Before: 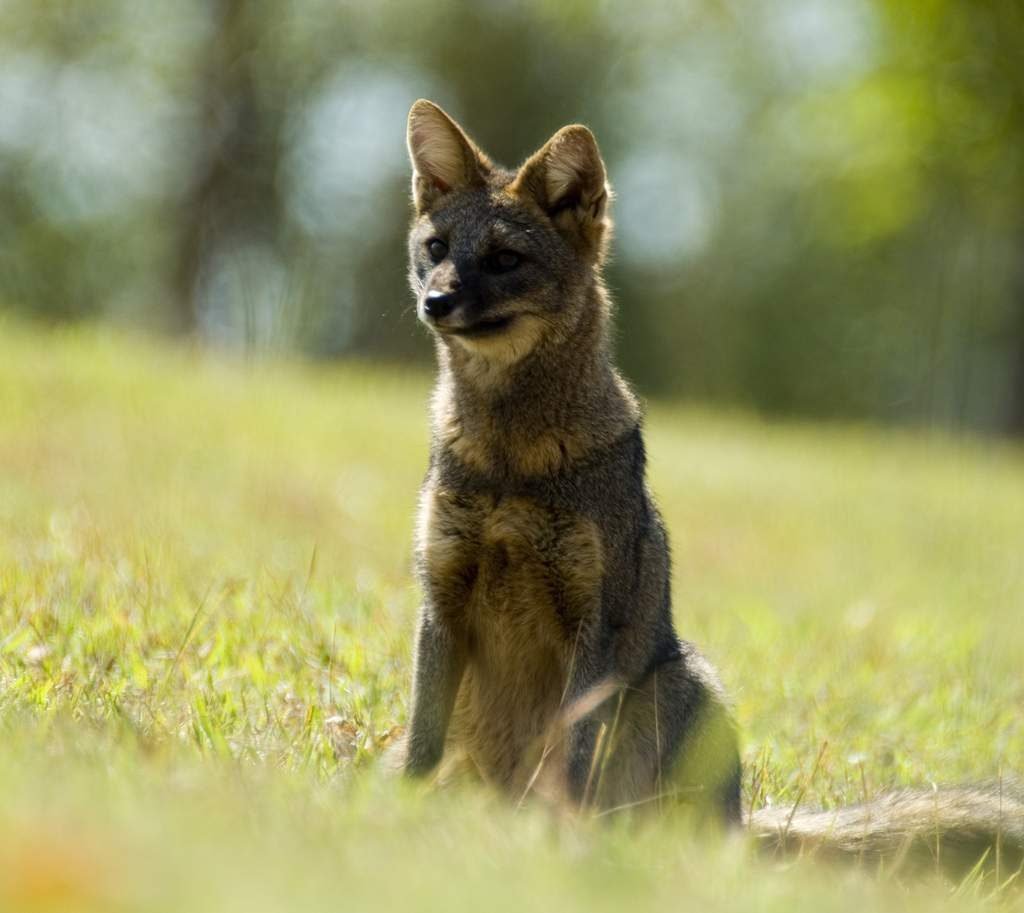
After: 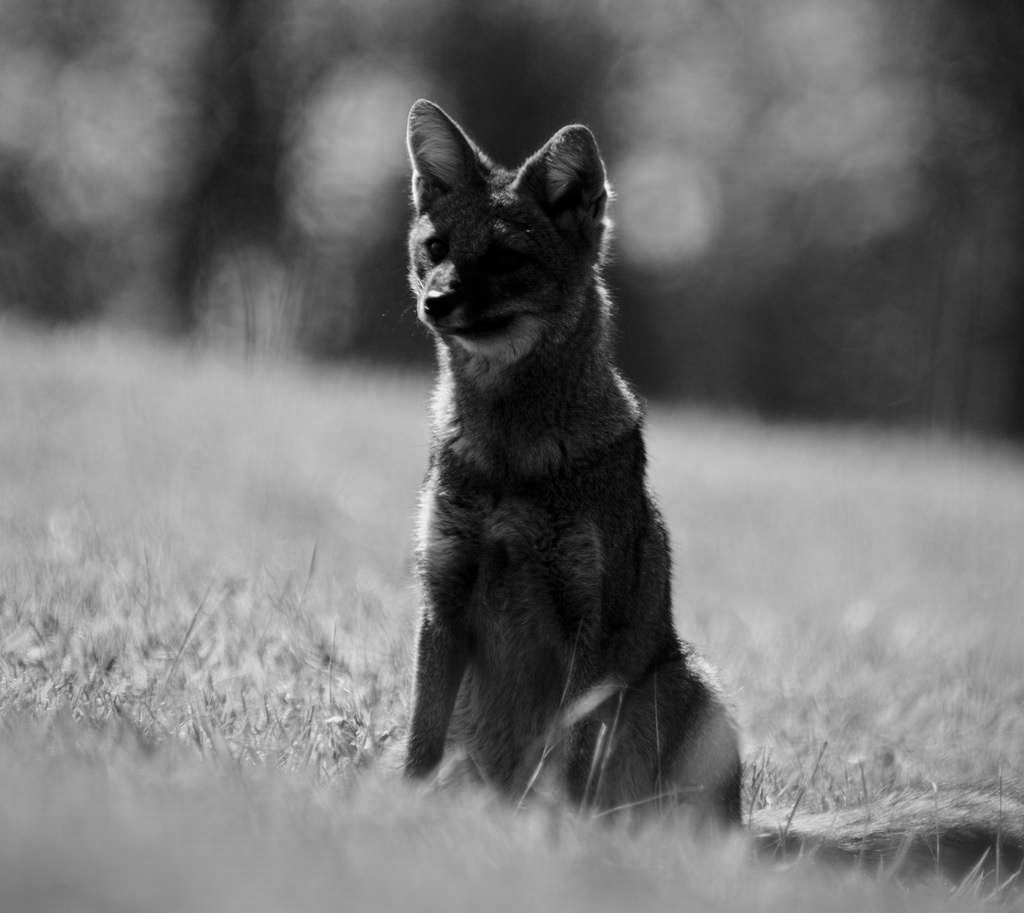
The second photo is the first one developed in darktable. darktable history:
monochrome: on, module defaults
contrast brightness saturation: contrast 0.13, brightness -0.24, saturation 0.14
vibrance: vibrance 15%
tone equalizer: -8 EV -0.002 EV, -7 EV 0.005 EV, -6 EV -0.009 EV, -5 EV 0.011 EV, -4 EV -0.012 EV, -3 EV 0.007 EV, -2 EV -0.062 EV, -1 EV -0.293 EV, +0 EV -0.582 EV, smoothing diameter 2%, edges refinement/feathering 20, mask exposure compensation -1.57 EV, filter diffusion 5
vignetting: fall-off radius 100%, width/height ratio 1.337
